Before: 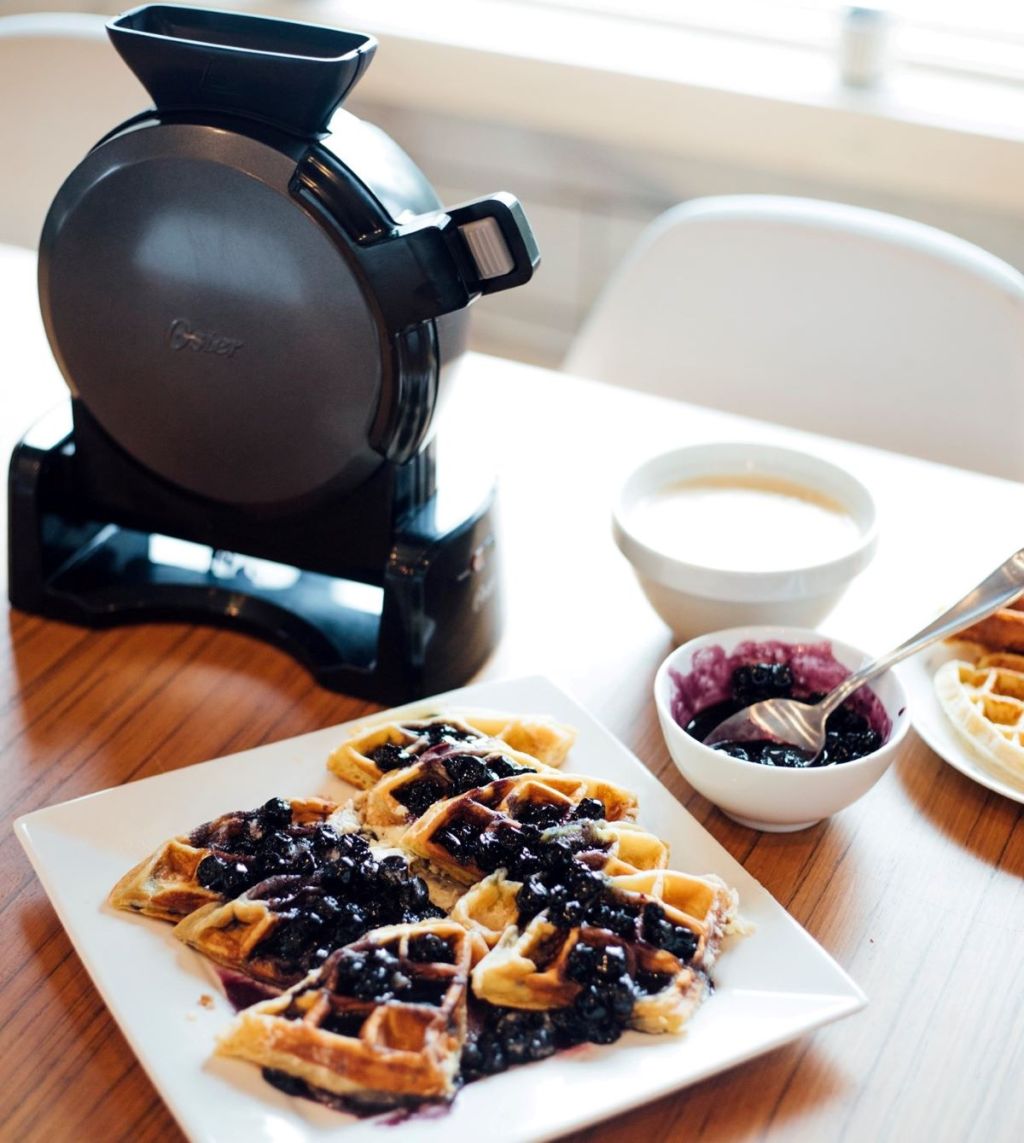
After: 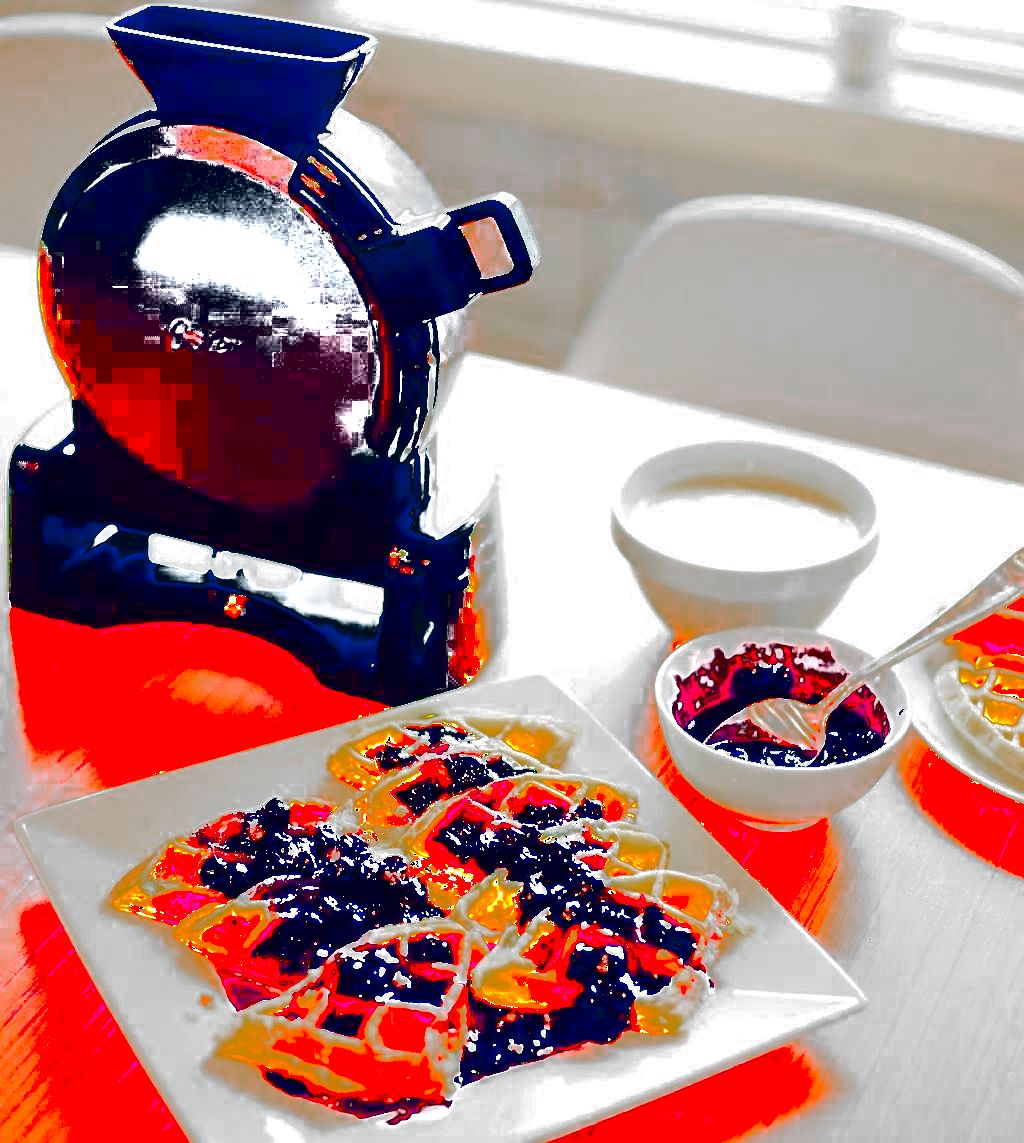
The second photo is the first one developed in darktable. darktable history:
color zones: curves: ch0 [(0, 0.613) (0.01, 0.613) (0.245, 0.448) (0.498, 0.529) (0.642, 0.665) (0.879, 0.777) (0.99, 0.613)]; ch1 [(0, 0.035) (0.121, 0.189) (0.259, 0.197) (0.415, 0.061) (0.589, 0.022) (0.732, 0.022) (0.857, 0.026) (0.991, 0.053)]
tone curve: curves: ch0 [(0, 0) (0.003, 0.626) (0.011, 0.626) (0.025, 0.63) (0.044, 0.631) (0.069, 0.632) (0.1, 0.636) (0.136, 0.637) (0.177, 0.641) (0.224, 0.642) (0.277, 0.646) (0.335, 0.649) (0.399, 0.661) (0.468, 0.679) (0.543, 0.702) (0.623, 0.732) (0.709, 0.769) (0.801, 0.804) (0.898, 0.847) (1, 1)], color space Lab, linked channels, preserve colors none
sharpen: on, module defaults
contrast brightness saturation: brightness -0.981, saturation 0.991
